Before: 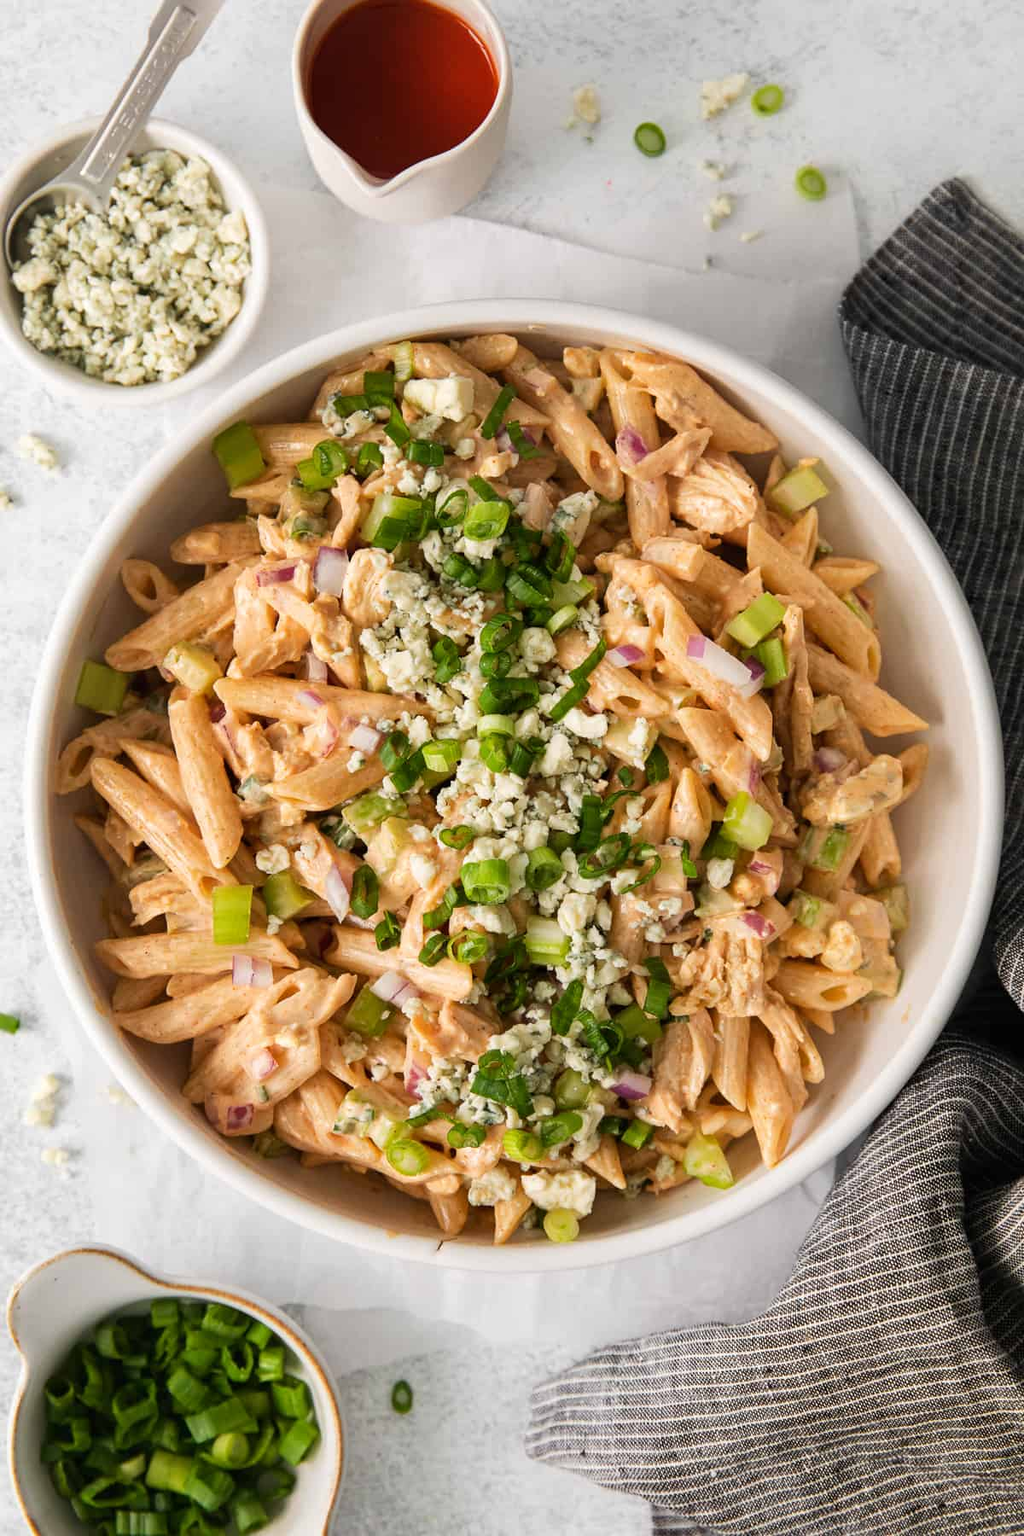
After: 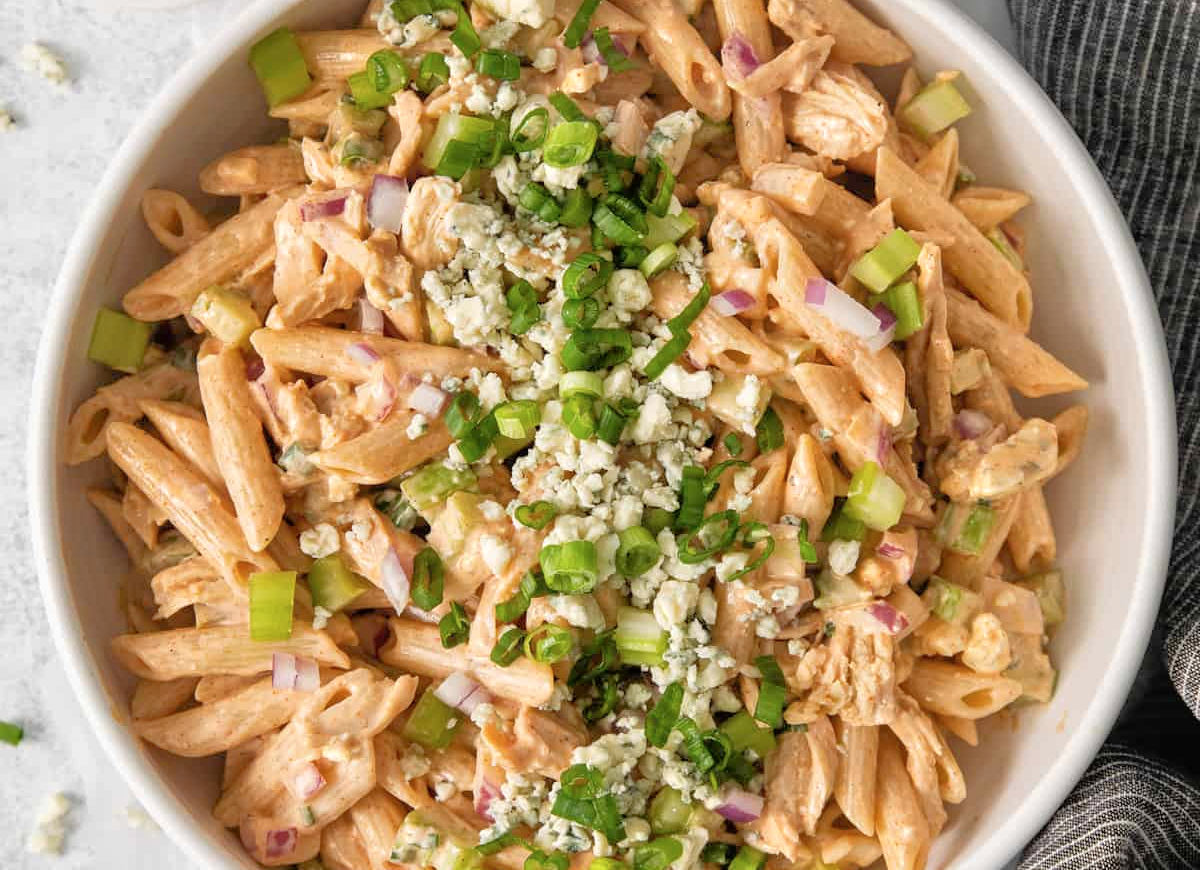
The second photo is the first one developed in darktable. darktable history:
contrast brightness saturation: contrast -0.071, brightness -0.037, saturation -0.113
crop and rotate: top 25.914%, bottom 25.723%
local contrast: highlights 106%, shadows 102%, detail 120%, midtone range 0.2
tone equalizer: -7 EV 0.151 EV, -6 EV 0.635 EV, -5 EV 1.18 EV, -4 EV 1.34 EV, -3 EV 1.13 EV, -2 EV 0.6 EV, -1 EV 0.164 EV, mask exposure compensation -0.501 EV
